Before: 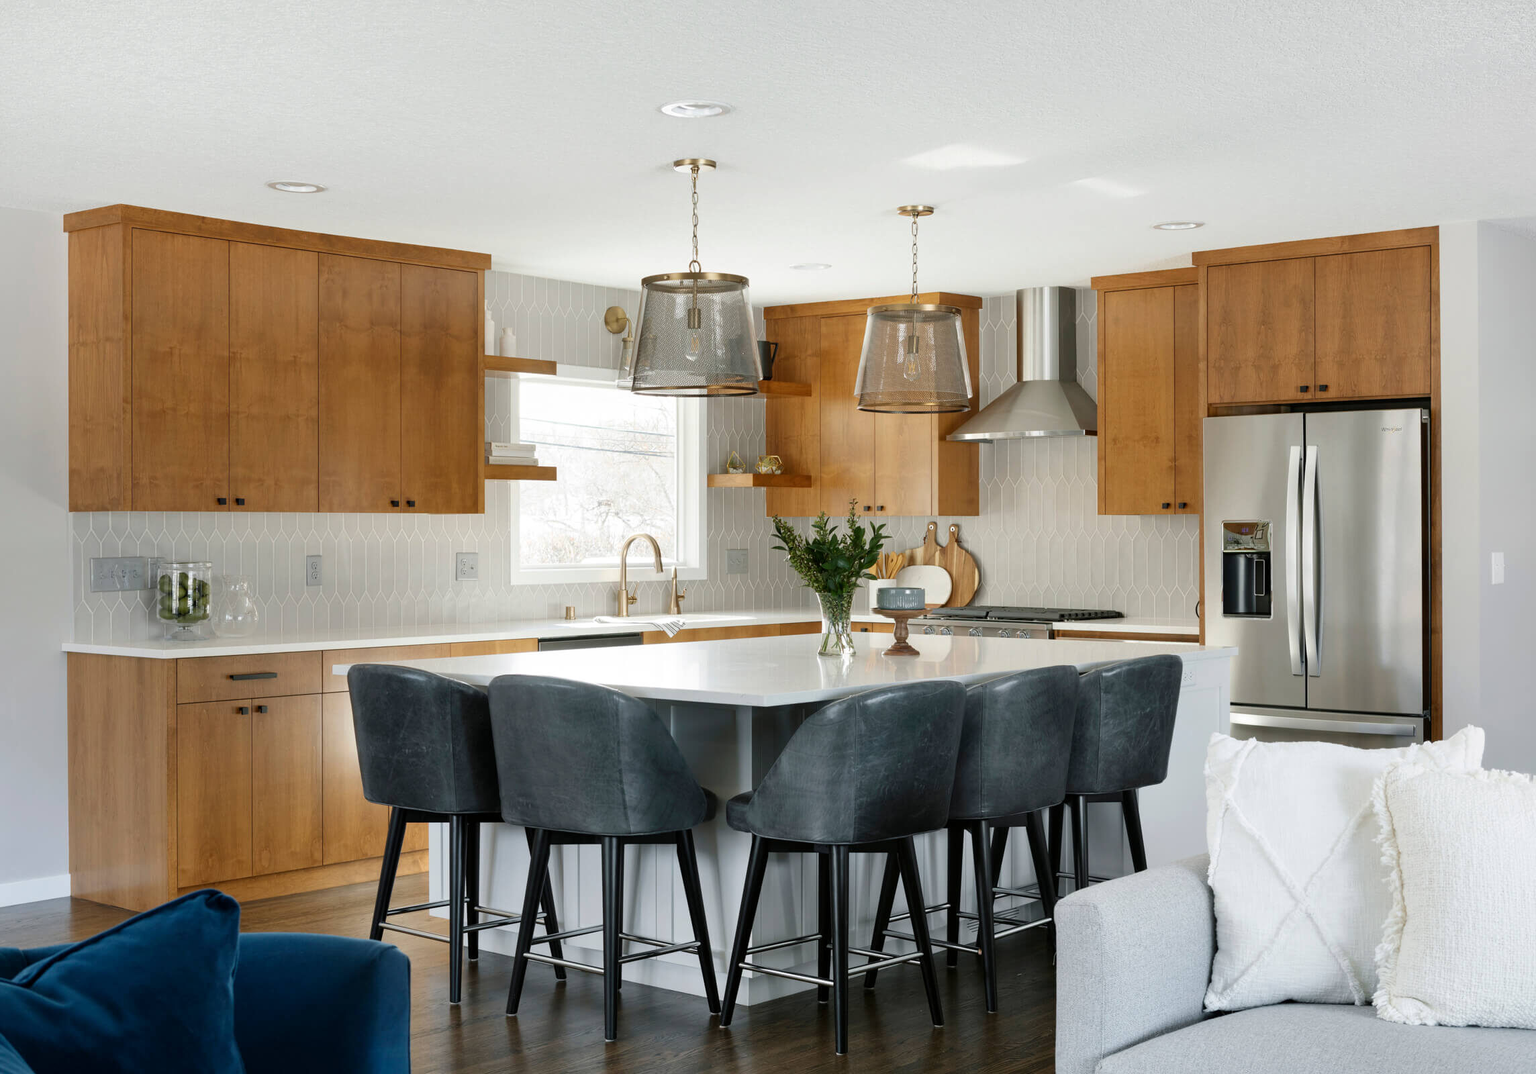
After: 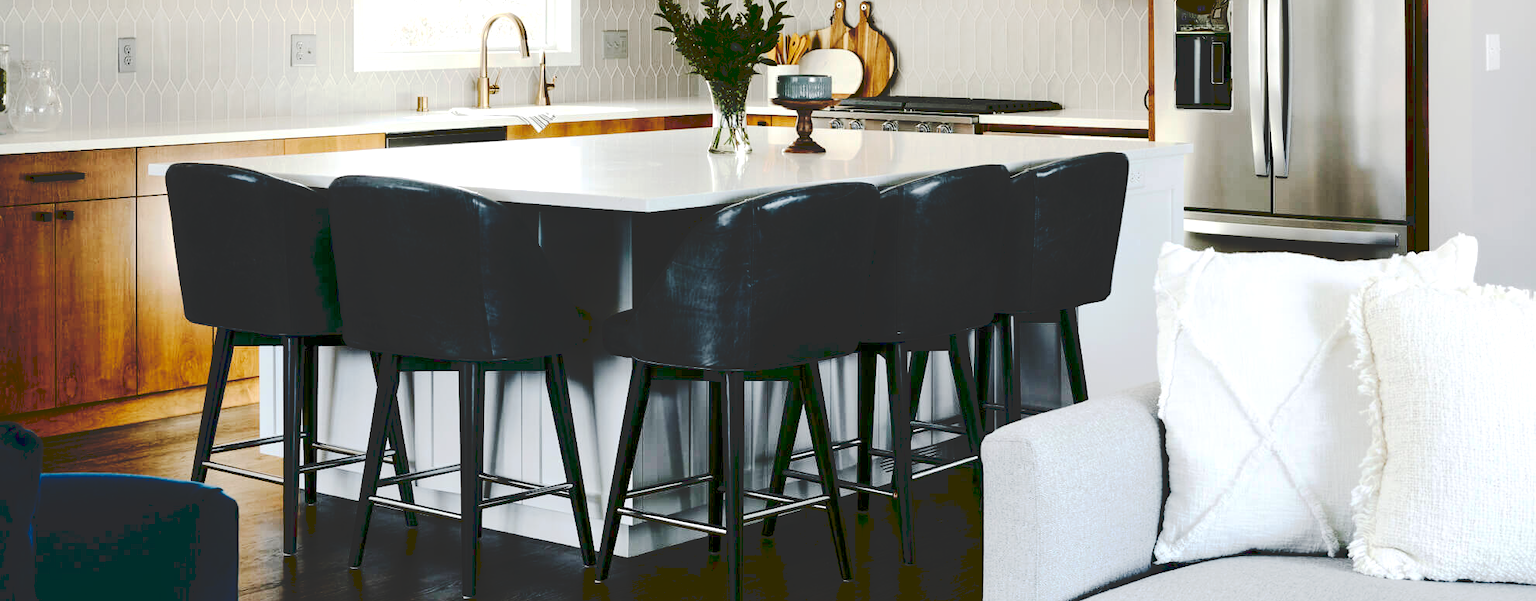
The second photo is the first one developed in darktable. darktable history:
crop and rotate: left 13.308%, top 48.707%, bottom 2.79%
exposure: exposure -0.299 EV, compensate highlight preservation false
tone equalizer: -8 EV -0.734 EV, -7 EV -0.732 EV, -6 EV -0.565 EV, -5 EV -0.375 EV, -3 EV 0.399 EV, -2 EV 0.6 EV, -1 EV 0.688 EV, +0 EV 0.754 EV, edges refinement/feathering 500, mask exposure compensation -1.57 EV, preserve details no
base curve: curves: ch0 [(0, 0) (0.303, 0.277) (1, 1)], preserve colors none
contrast brightness saturation: contrast 0.195, brightness -0.113, saturation 0.206
tone curve: curves: ch0 [(0, 0) (0.003, 0.169) (0.011, 0.169) (0.025, 0.169) (0.044, 0.173) (0.069, 0.178) (0.1, 0.183) (0.136, 0.185) (0.177, 0.197) (0.224, 0.227) (0.277, 0.292) (0.335, 0.391) (0.399, 0.491) (0.468, 0.592) (0.543, 0.672) (0.623, 0.734) (0.709, 0.785) (0.801, 0.844) (0.898, 0.893) (1, 1)], preserve colors none
